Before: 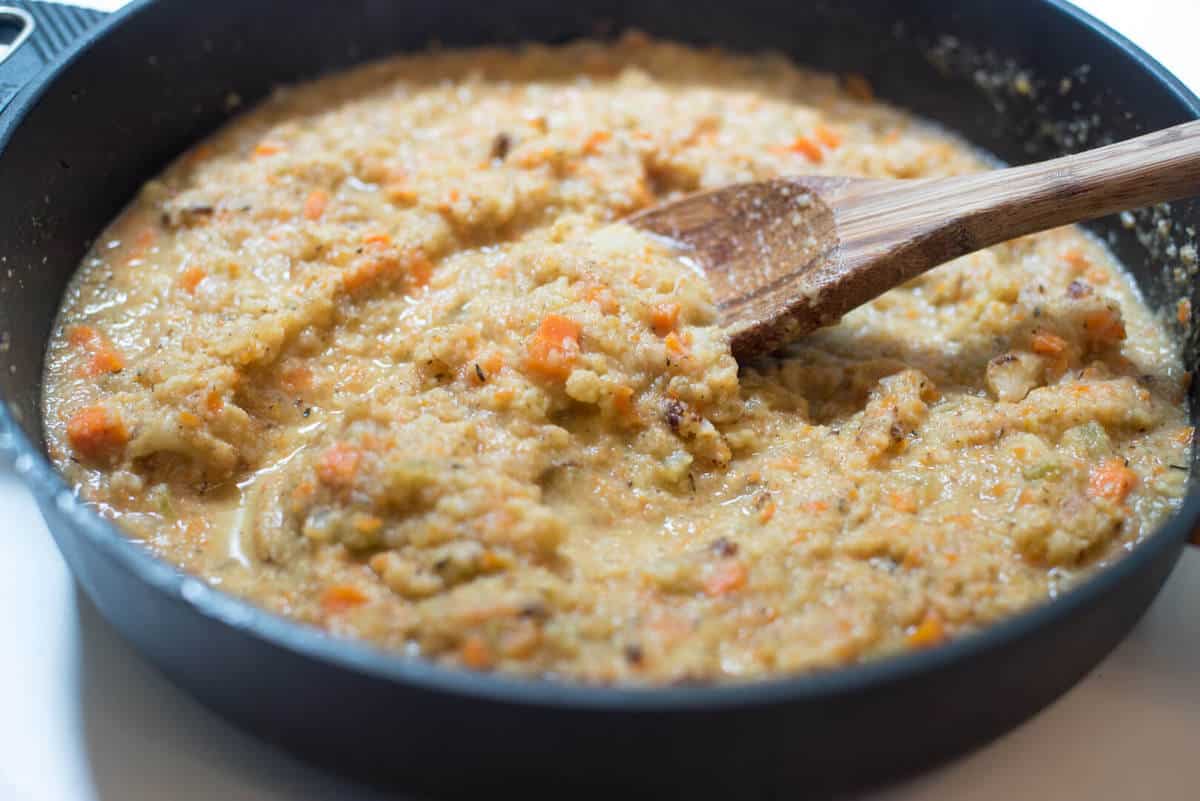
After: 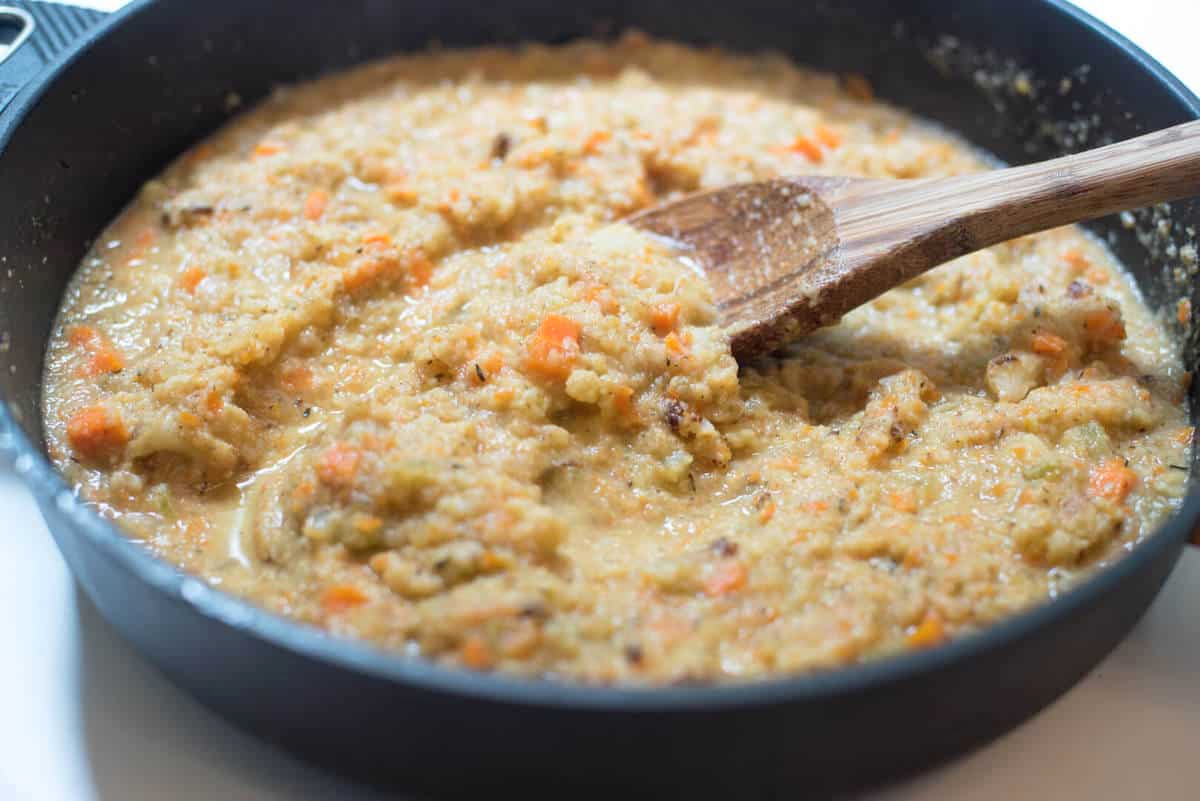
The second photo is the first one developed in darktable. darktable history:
contrast brightness saturation: contrast 0.045, brightness 0.055, saturation 0.012
tone equalizer: -7 EV 0.134 EV
